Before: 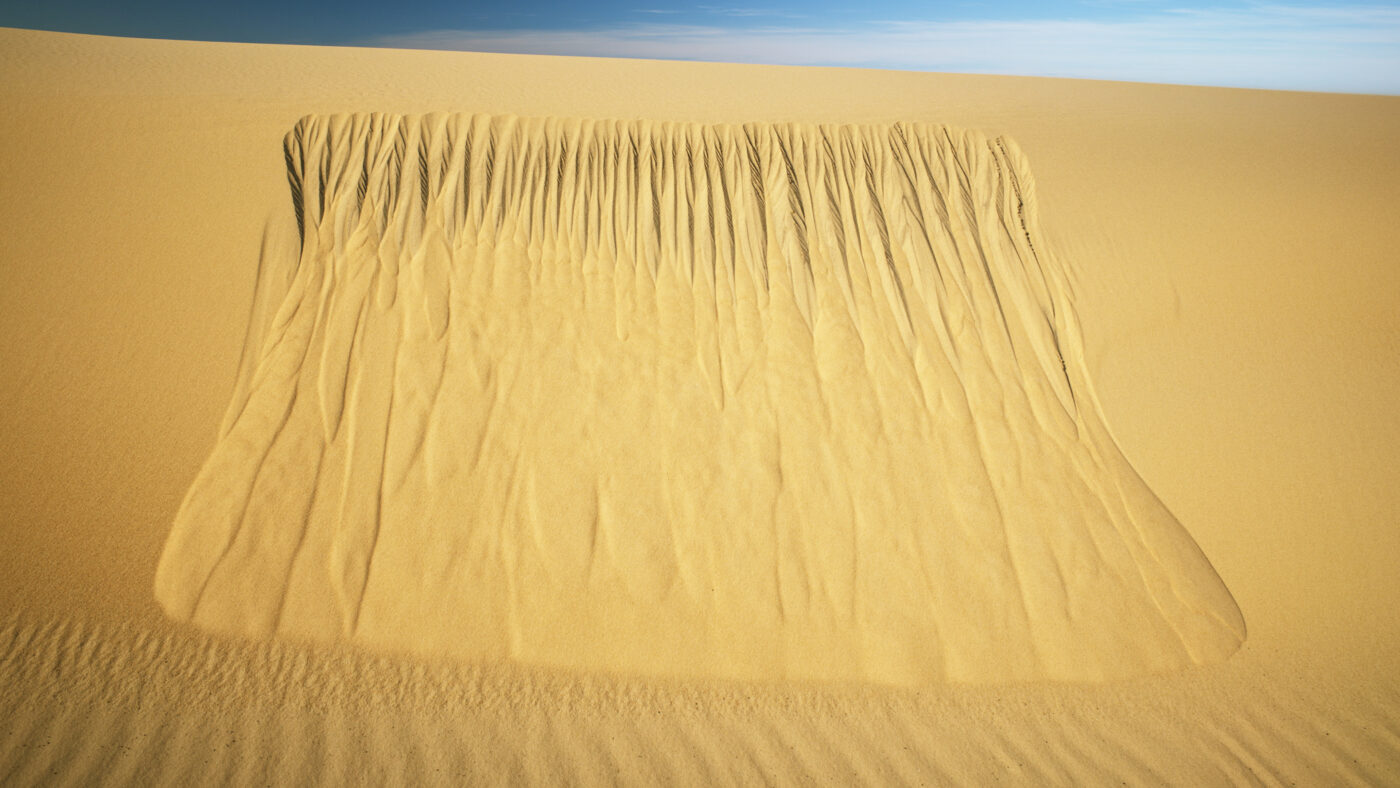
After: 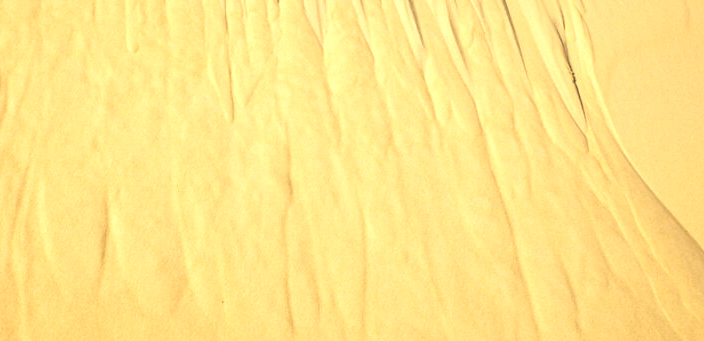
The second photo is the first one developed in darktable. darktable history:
crop: left 35.03%, top 36.625%, right 14.663%, bottom 20.057%
exposure: black level correction 0.001, exposure 0.5 EV, compensate exposure bias true, compensate highlight preservation false
